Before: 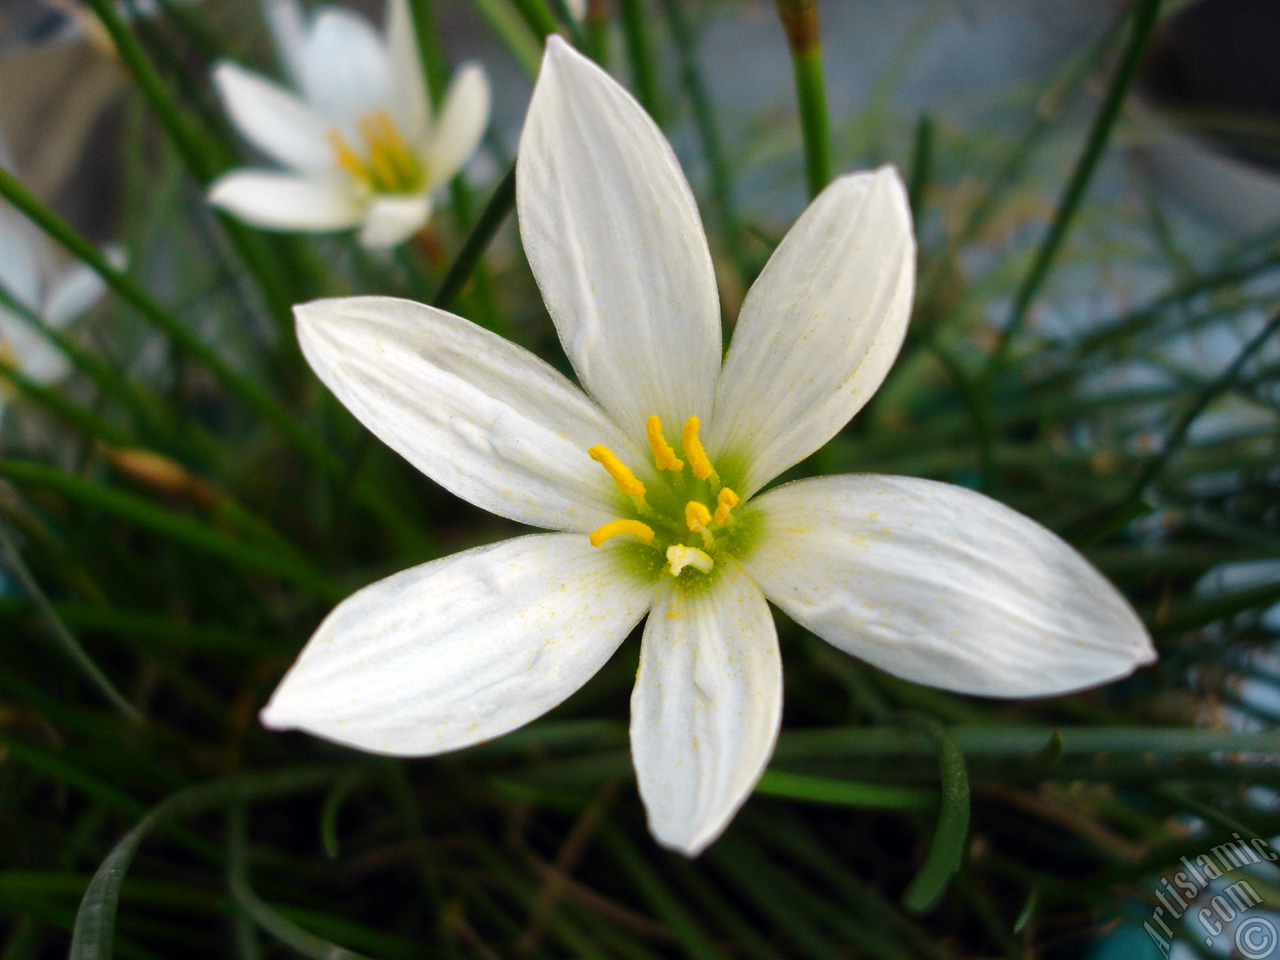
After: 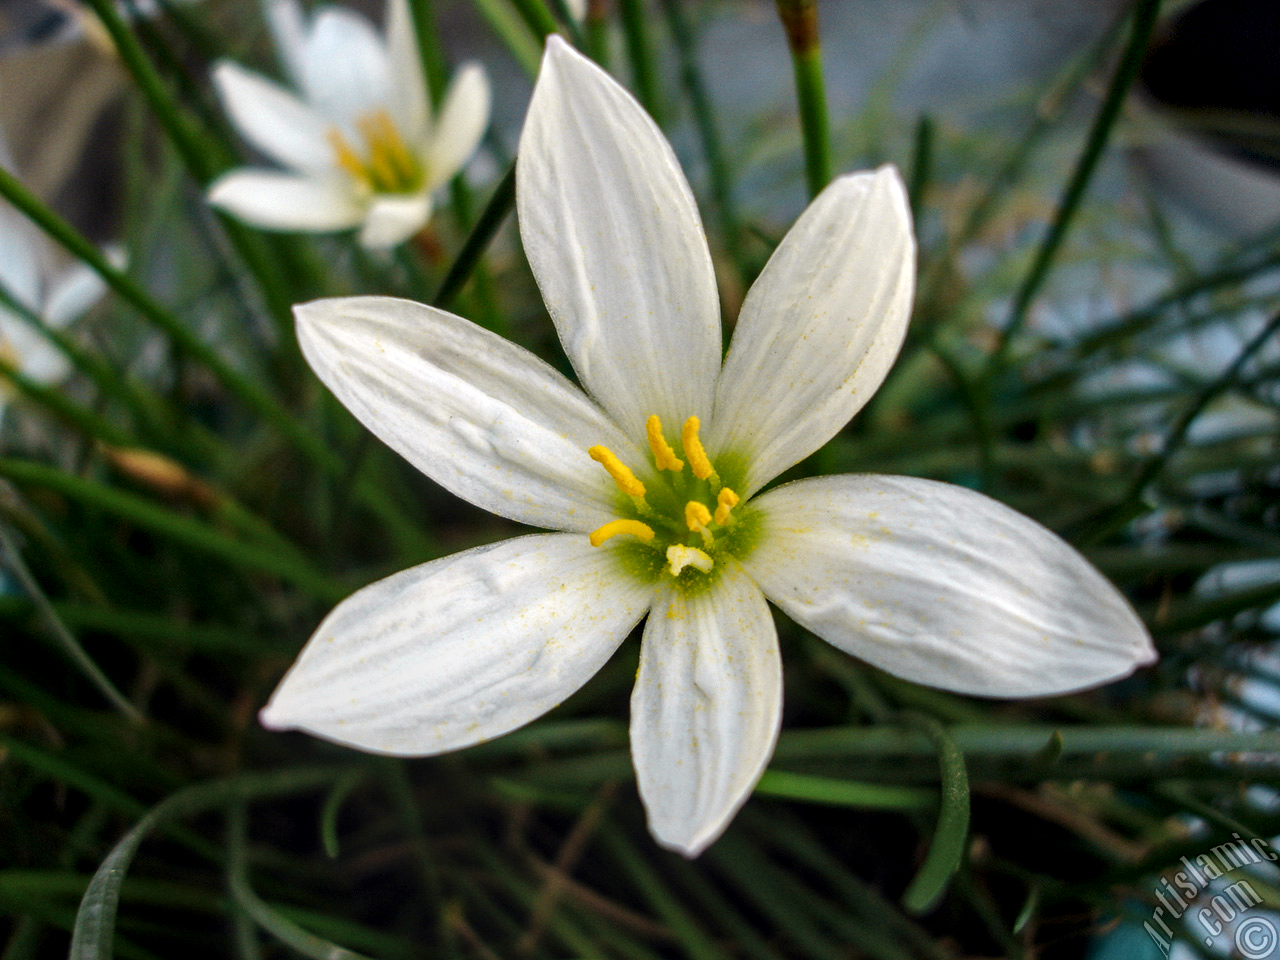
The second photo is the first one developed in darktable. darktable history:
local contrast: highlights 27%, detail 150%
